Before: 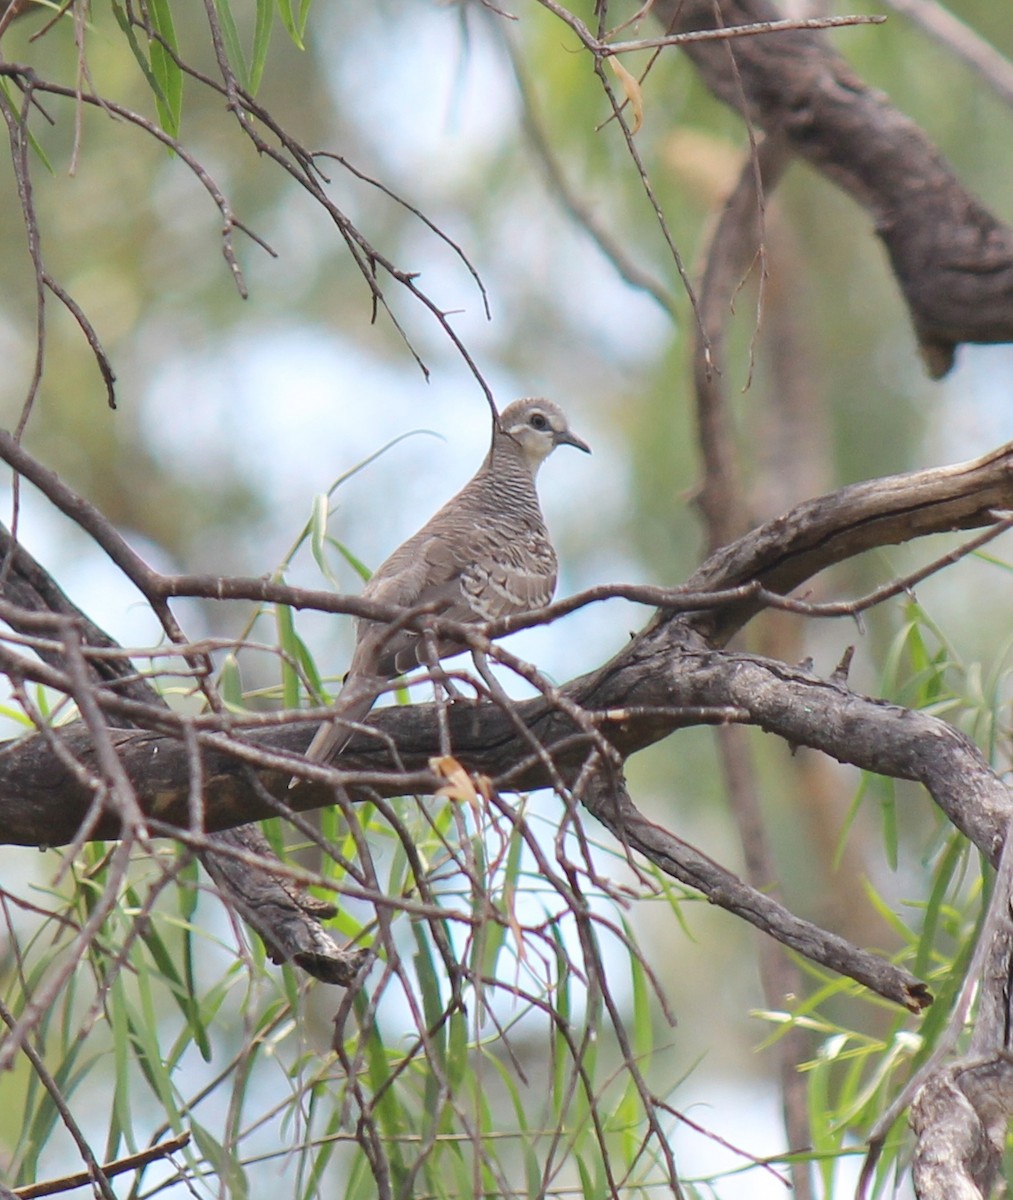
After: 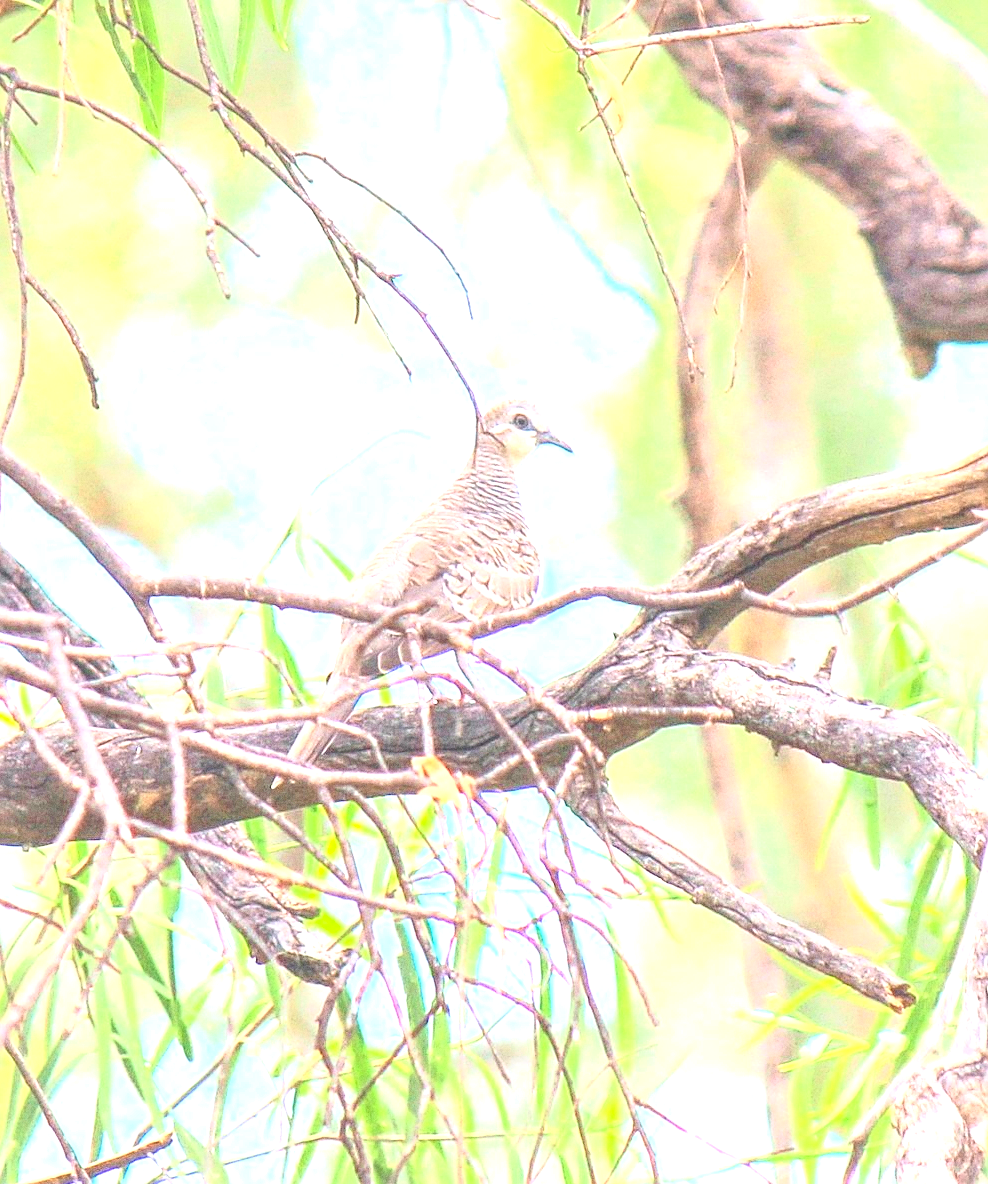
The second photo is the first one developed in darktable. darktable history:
exposure: black level correction 0, exposure 1.9 EV, compensate highlight preservation false
sharpen: on, module defaults
local contrast: highlights 66%, shadows 33%, detail 166%, midtone range 0.2
crop and rotate: left 1.774%, right 0.633%, bottom 1.28%
tone curve: curves: ch0 [(0, 0) (0.091, 0.077) (0.389, 0.458) (0.745, 0.82) (0.844, 0.908) (0.909, 0.942) (1, 0.973)]; ch1 [(0, 0) (0.437, 0.404) (0.5, 0.5) (0.529, 0.55) (0.58, 0.6) (0.616, 0.649) (1, 1)]; ch2 [(0, 0) (0.442, 0.415) (0.5, 0.5) (0.535, 0.557) (0.585, 0.62) (1, 1)], color space Lab, independent channels, preserve colors none
grain: strength 26%
